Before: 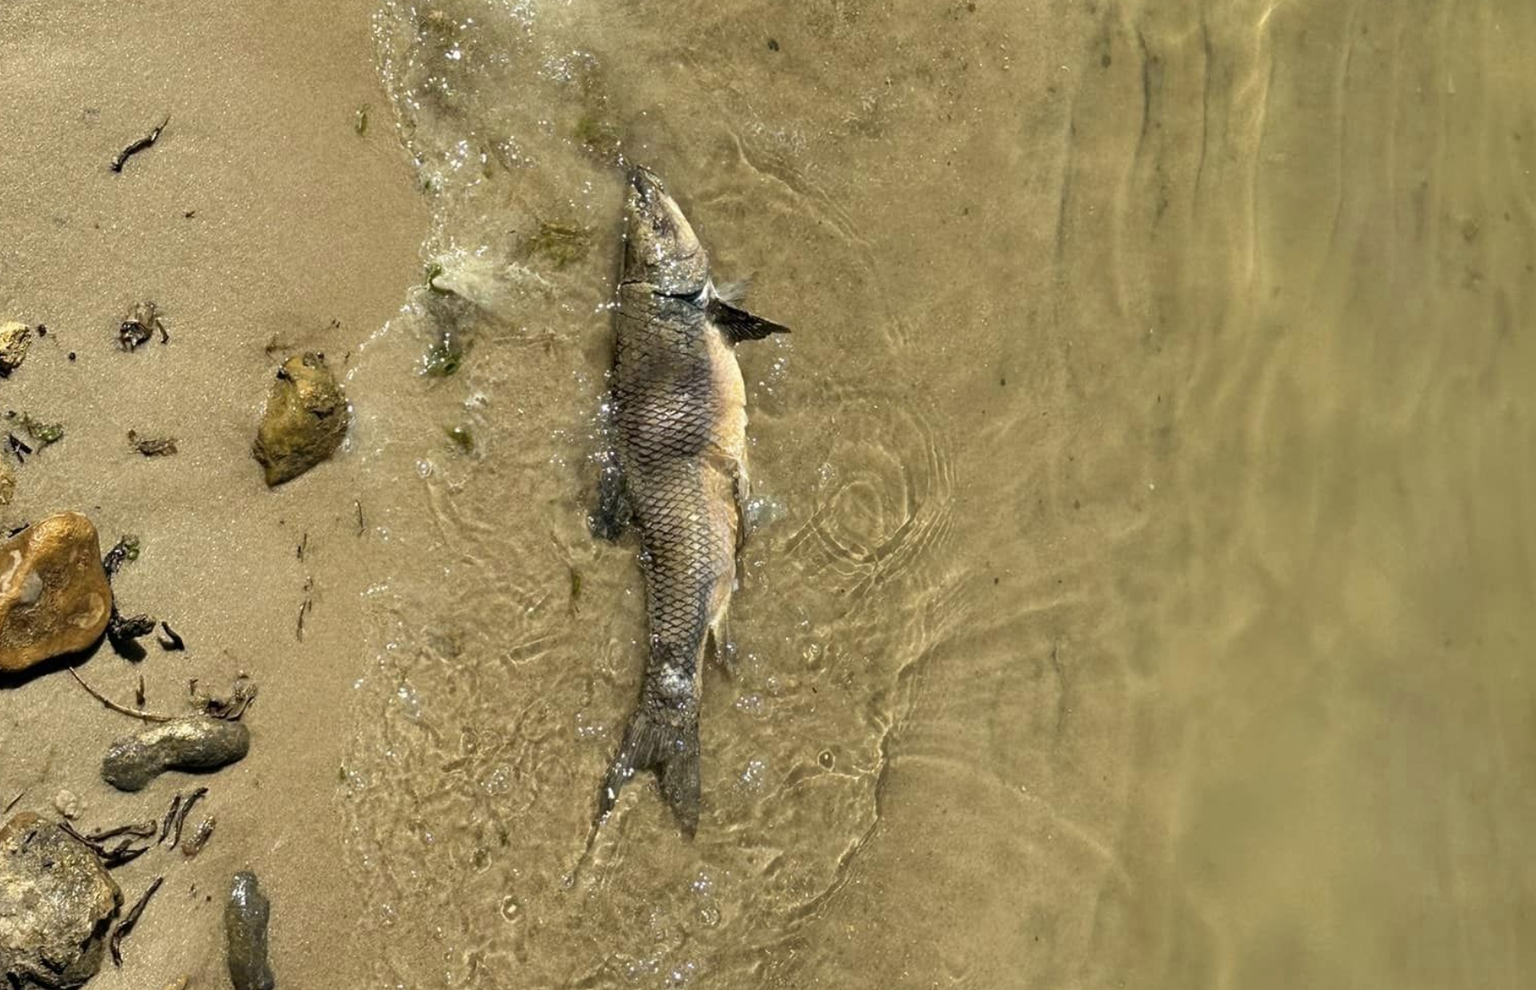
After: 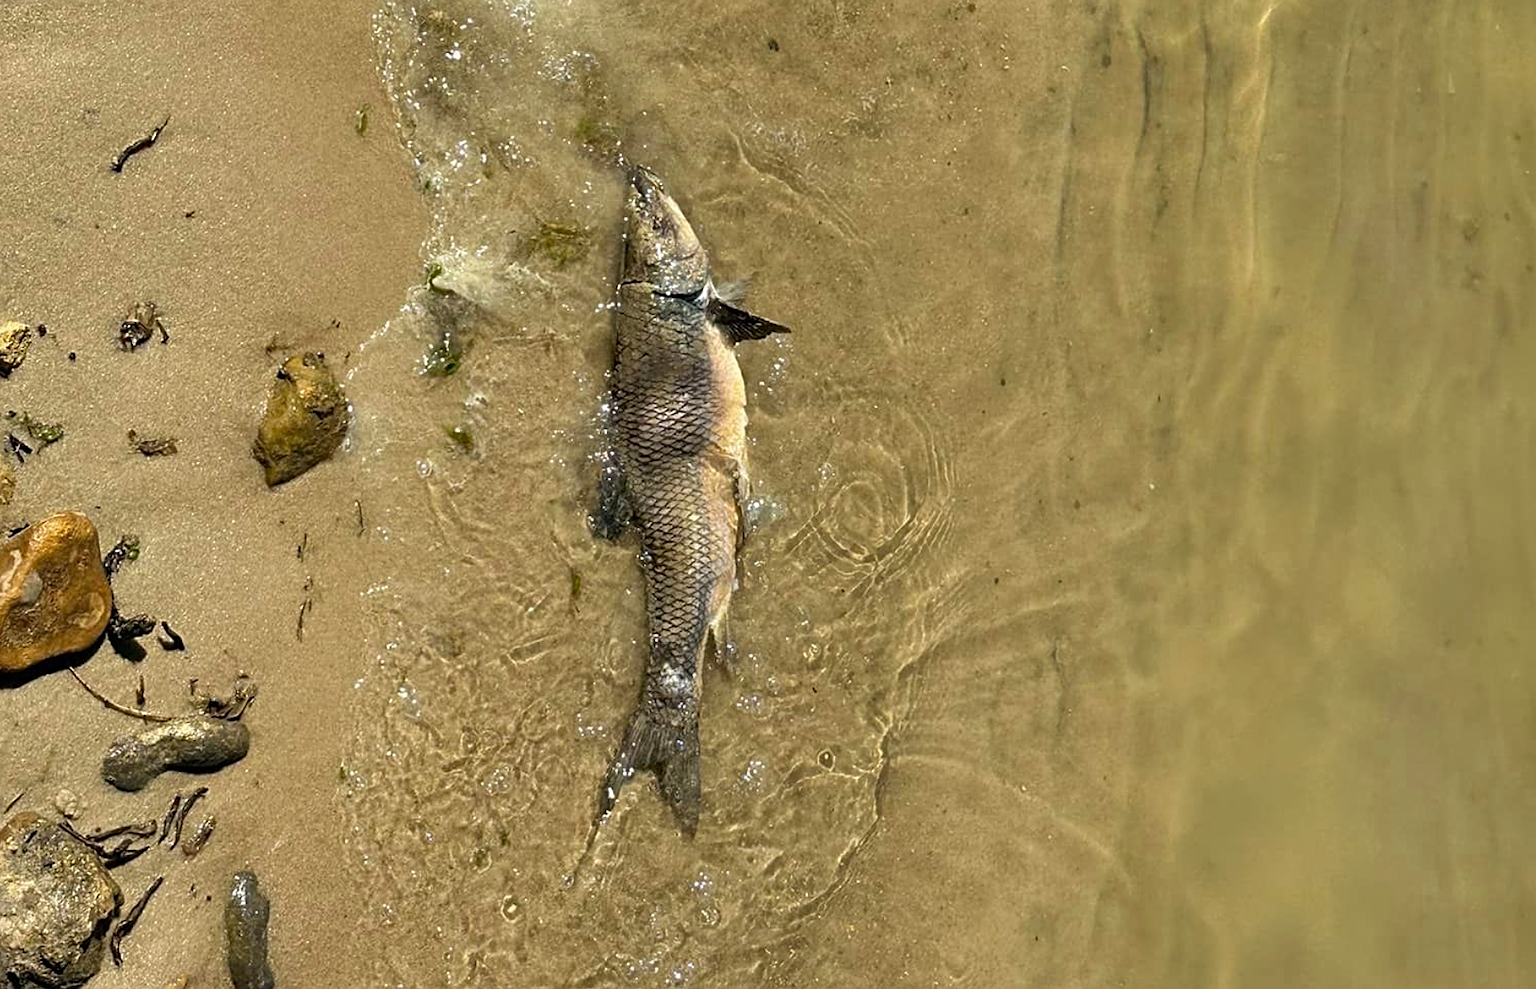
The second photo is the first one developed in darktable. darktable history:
sharpen: on, module defaults
shadows and highlights: shadows 20.97, highlights -36.52, soften with gaussian
